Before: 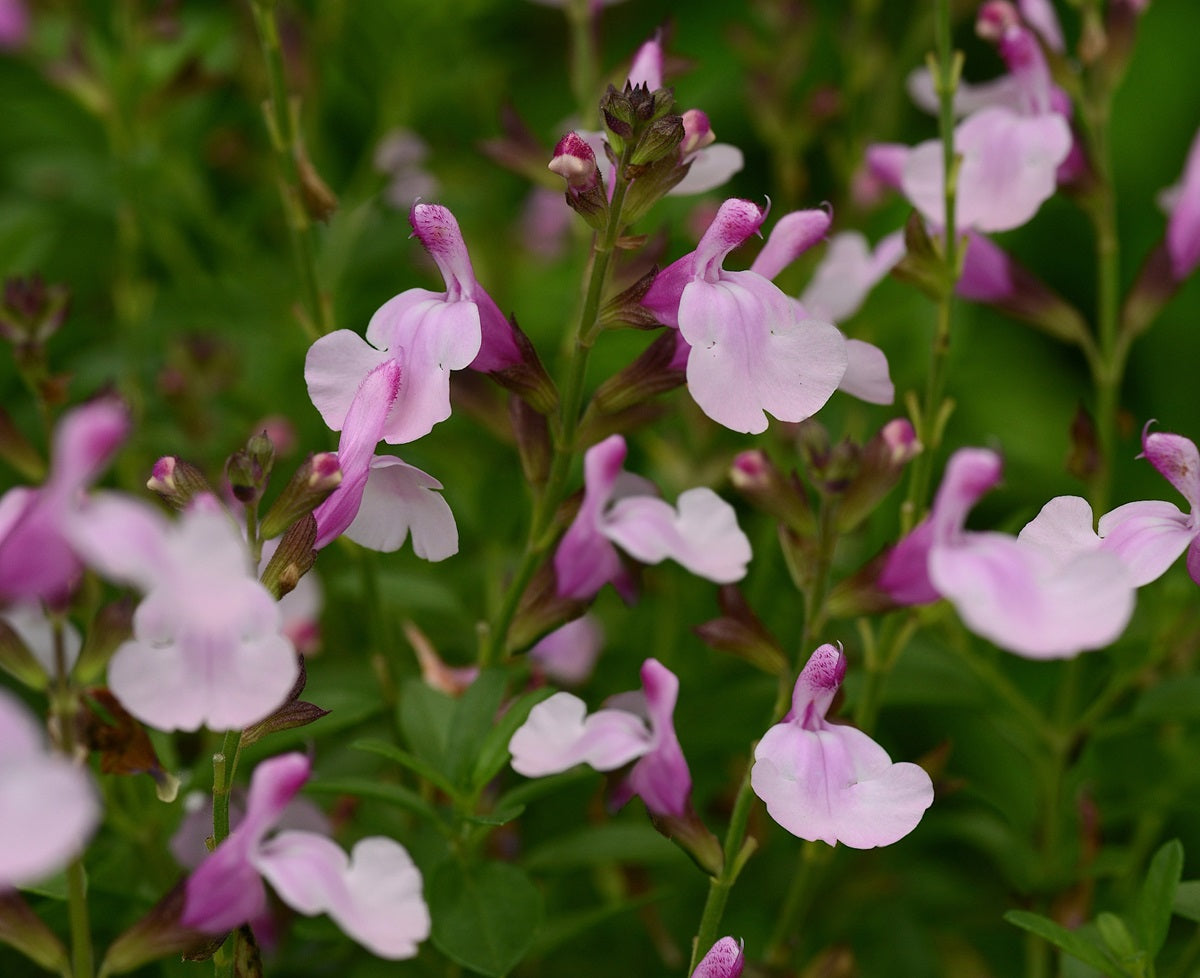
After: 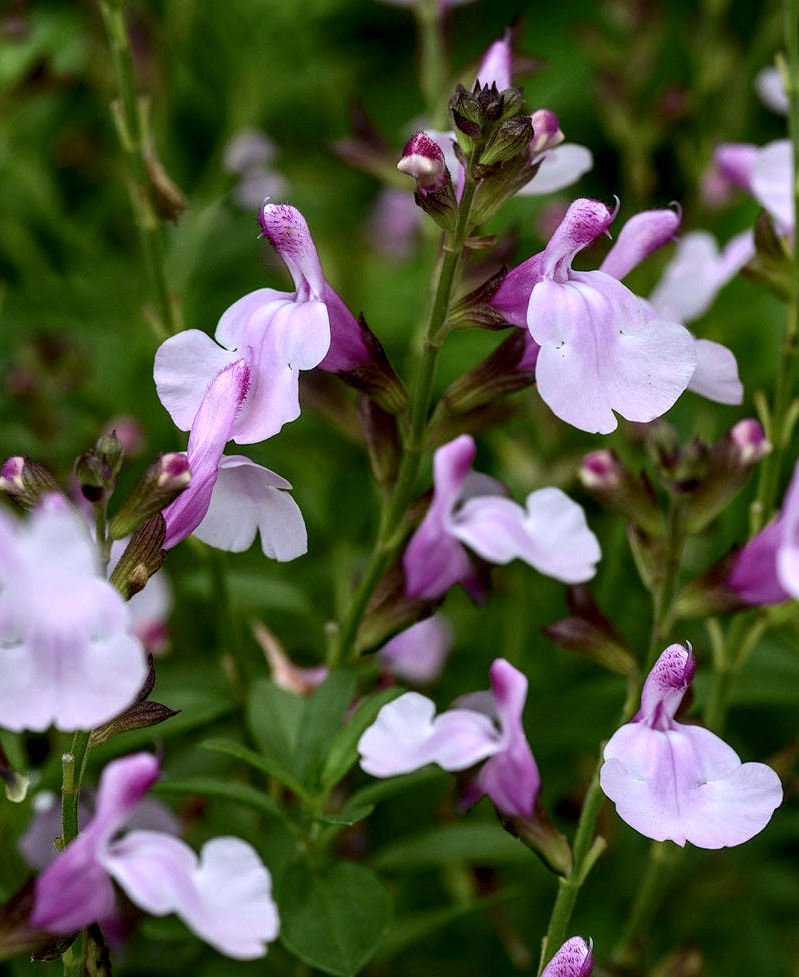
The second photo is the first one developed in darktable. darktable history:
white balance: red 0.931, blue 1.11
local contrast: highlights 65%, shadows 54%, detail 169%, midtone range 0.514
crop and rotate: left 12.648%, right 20.685%
